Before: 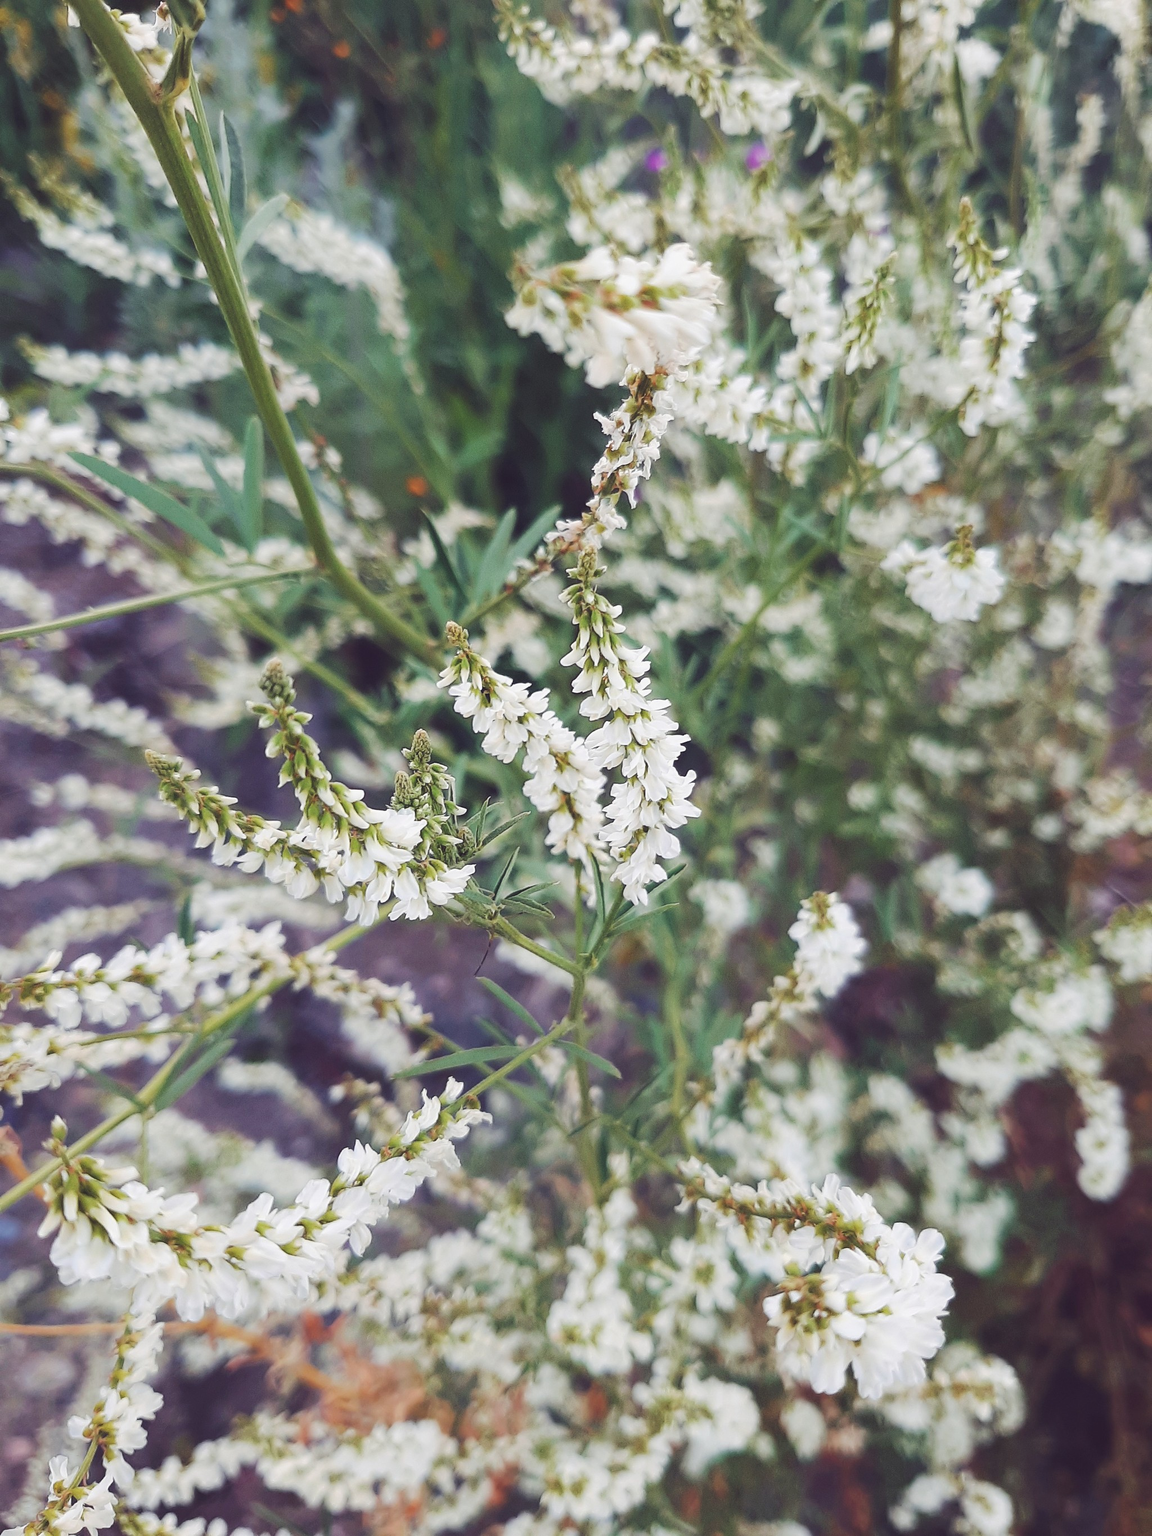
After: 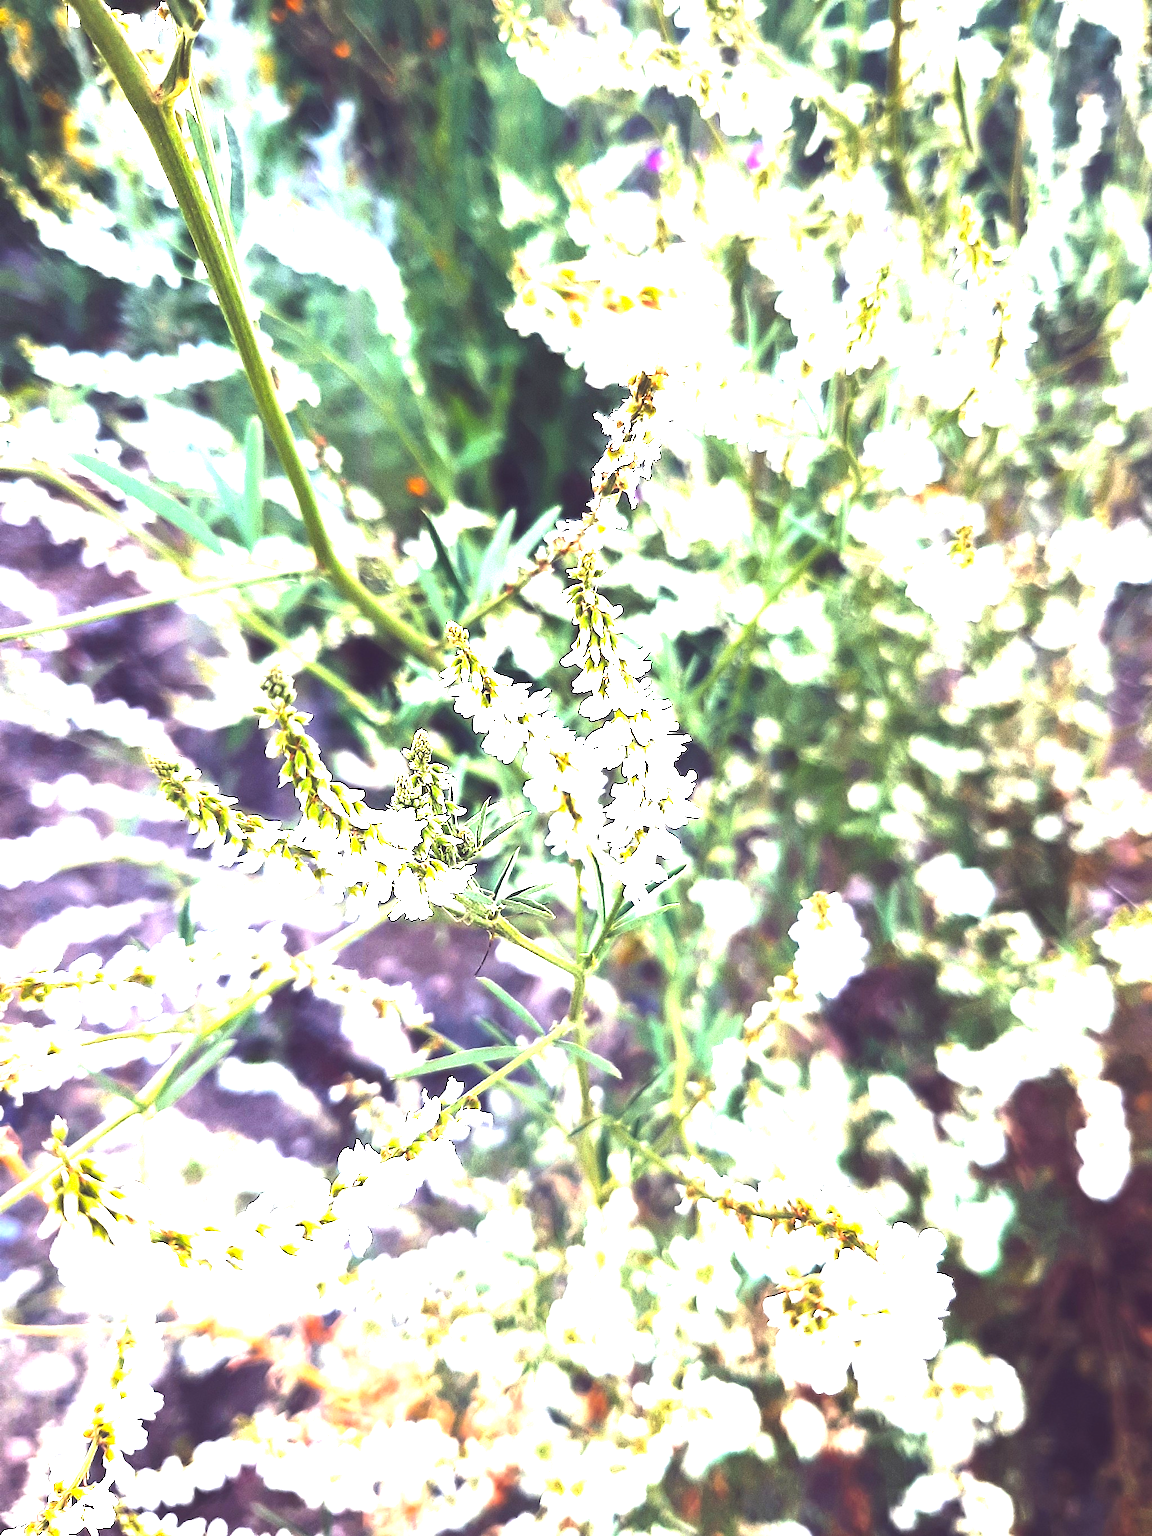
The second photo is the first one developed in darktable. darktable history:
color zones: curves: ch0 [(0.068, 0.464) (0.25, 0.5) (0.48, 0.508) (0.75, 0.536) (0.886, 0.476) (0.967, 0.456)]; ch1 [(0.066, 0.456) (0.25, 0.5) (0.616, 0.508) (0.746, 0.56) (0.934, 0.444)]
color balance rgb: global offset › luminance 0.527%, perceptual saturation grading › global saturation 20%, perceptual saturation grading › highlights -25.822%, perceptual saturation grading › shadows 24.245%, perceptual brilliance grading › global brilliance 29.978%, perceptual brilliance grading › highlights 50.224%, perceptual brilliance grading › mid-tones 50.641%, perceptual brilliance grading › shadows -21.255%, global vibrance 14.585%
